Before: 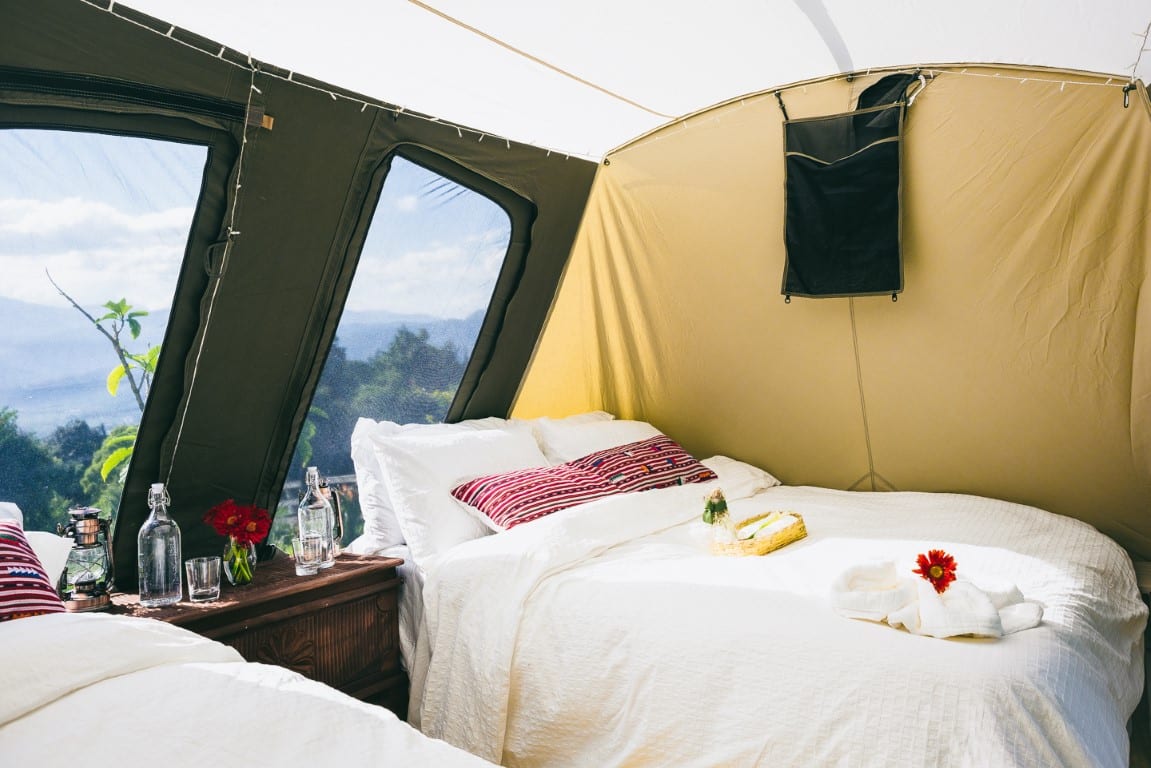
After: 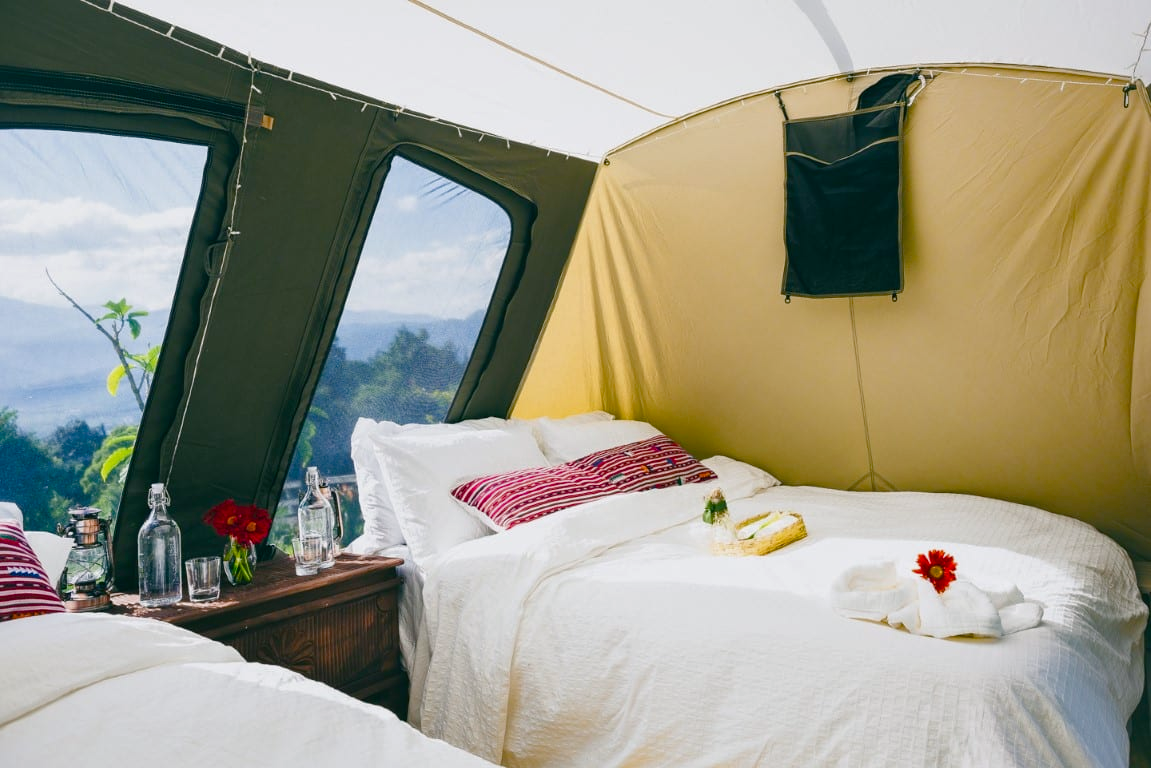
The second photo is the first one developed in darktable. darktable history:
color balance rgb: power › chroma 0.499%, power › hue 215.42°, perceptual saturation grading › global saturation 20%, perceptual saturation grading › highlights -14.309%, perceptual saturation grading › shadows 49.312%, global vibrance -23.633%
shadows and highlights: shadows 25.54, white point adjustment -3, highlights -29.78
